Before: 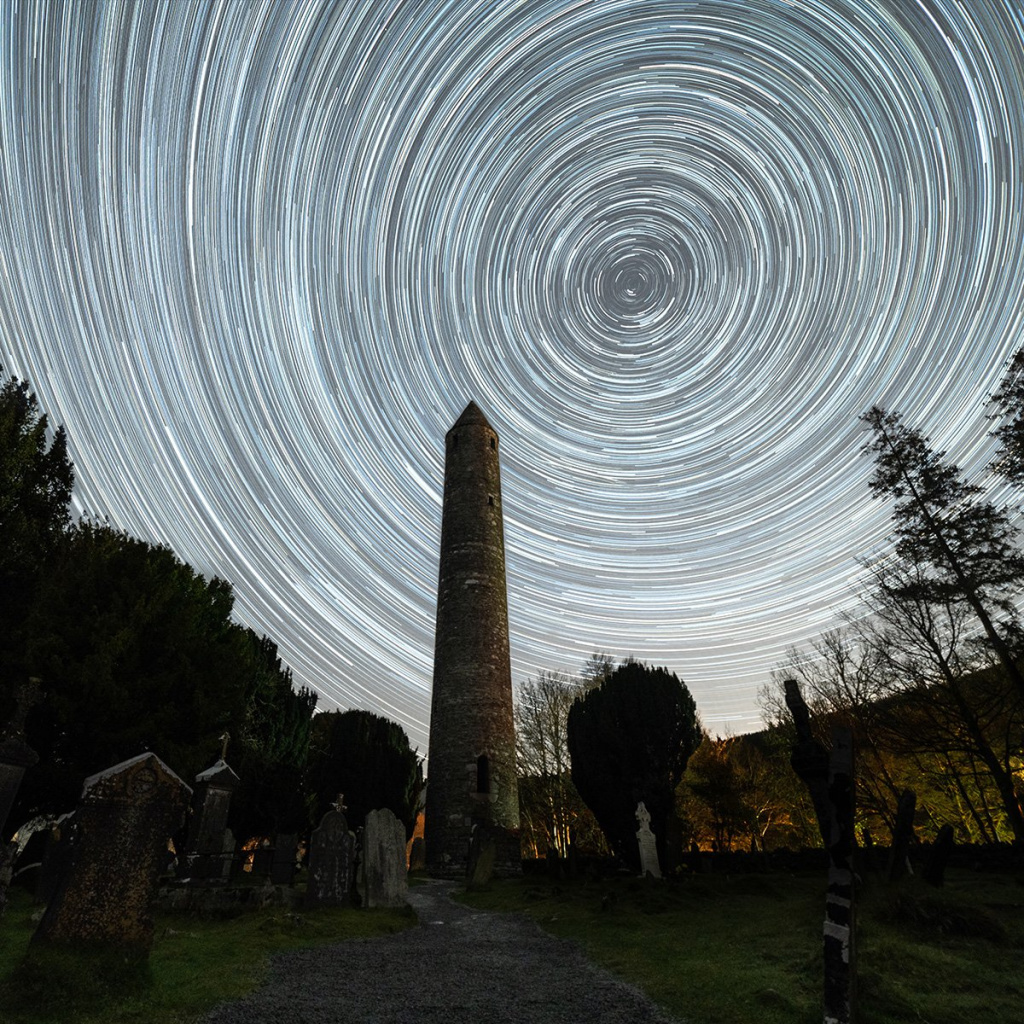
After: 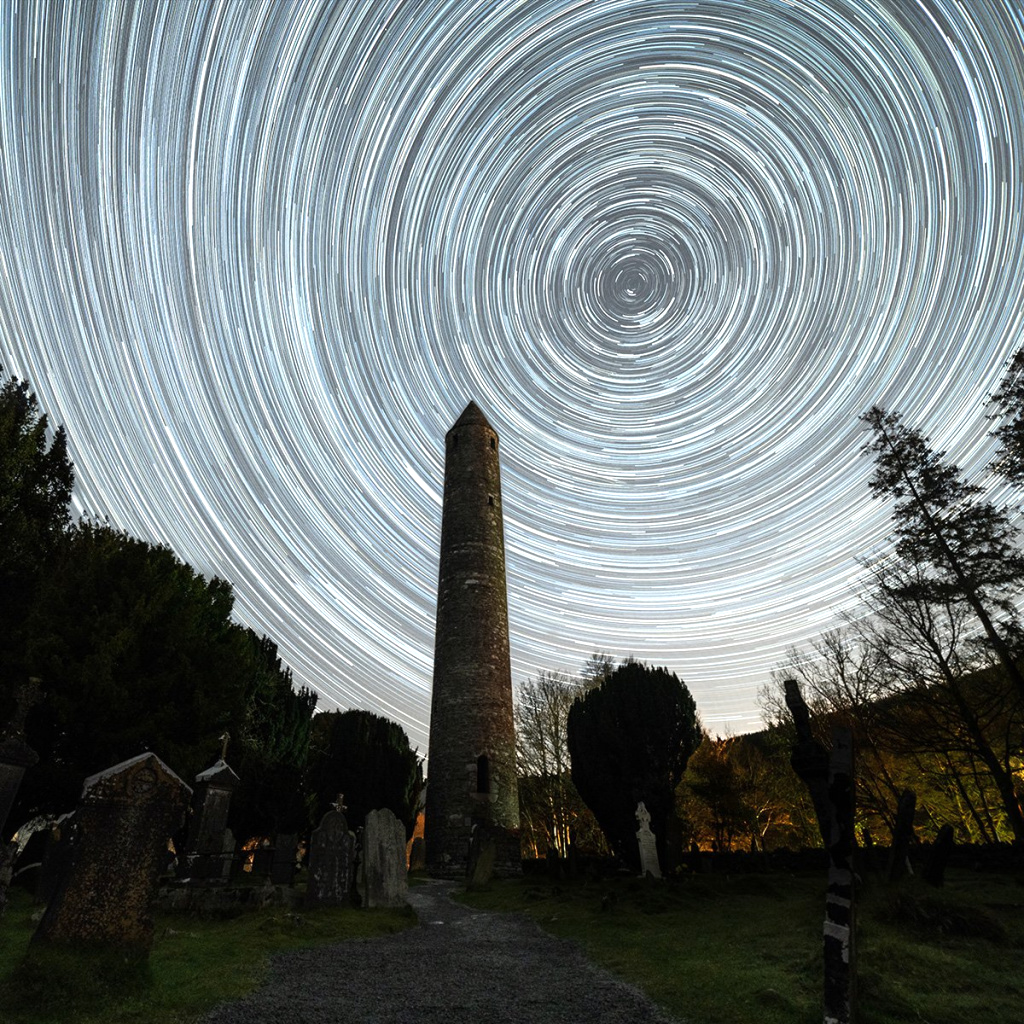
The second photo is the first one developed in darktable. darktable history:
color balance rgb: shadows lift › luminance -10%, highlights gain › luminance 10%, saturation formula JzAzBz (2021)
exposure: exposure 0.2 EV, compensate highlight preservation false
